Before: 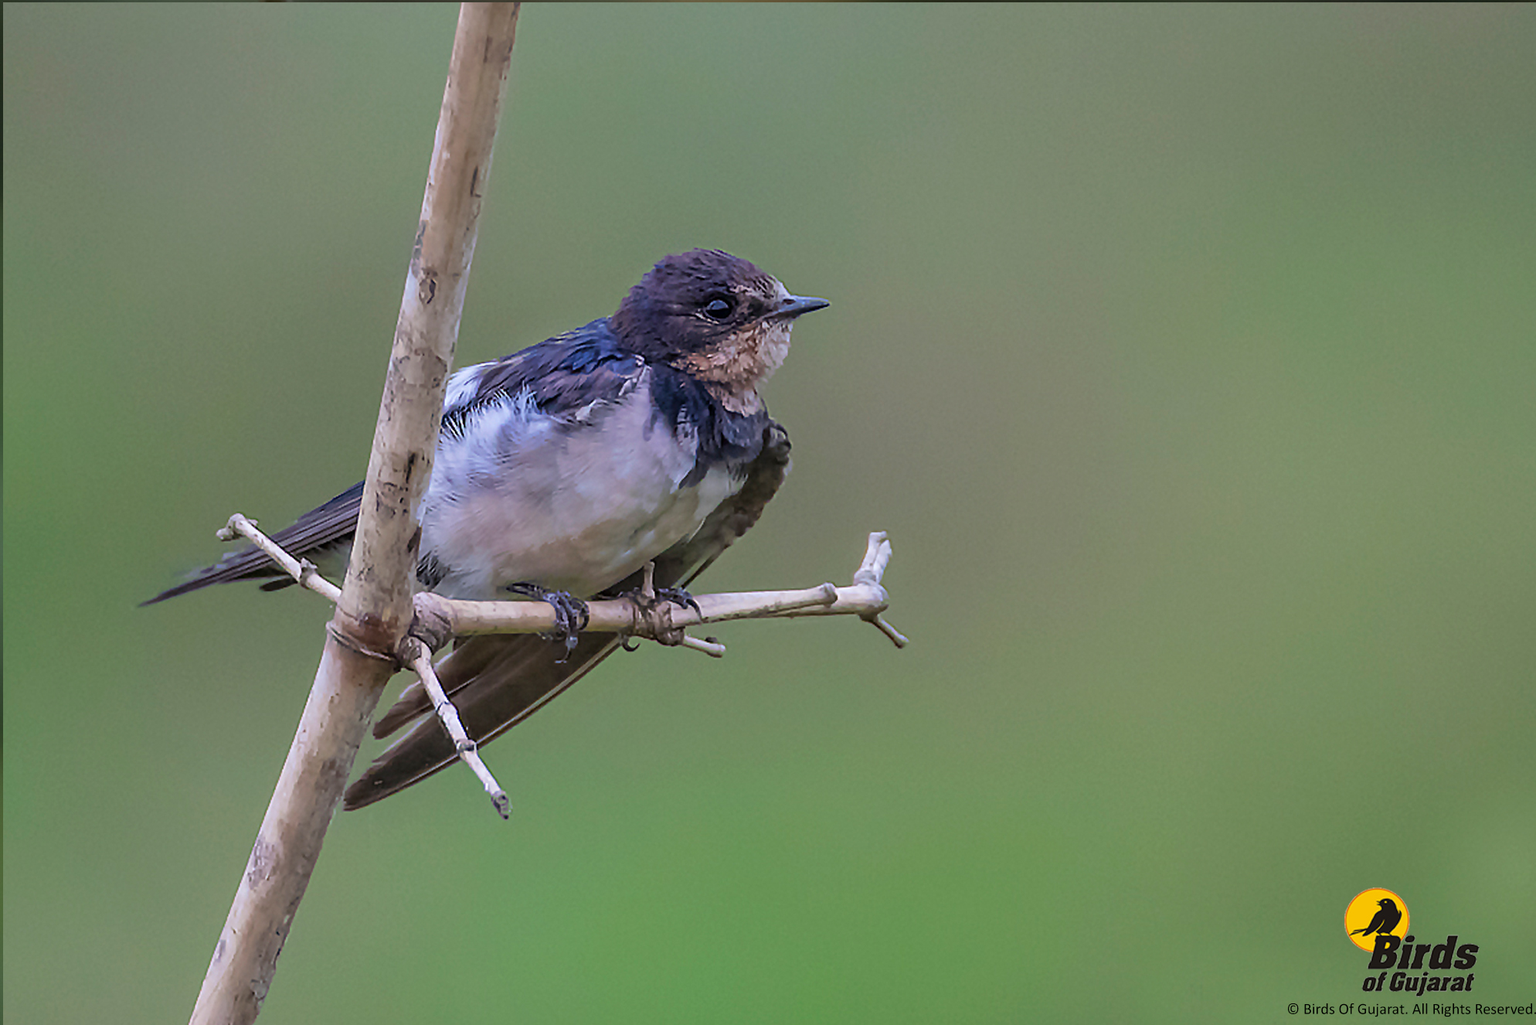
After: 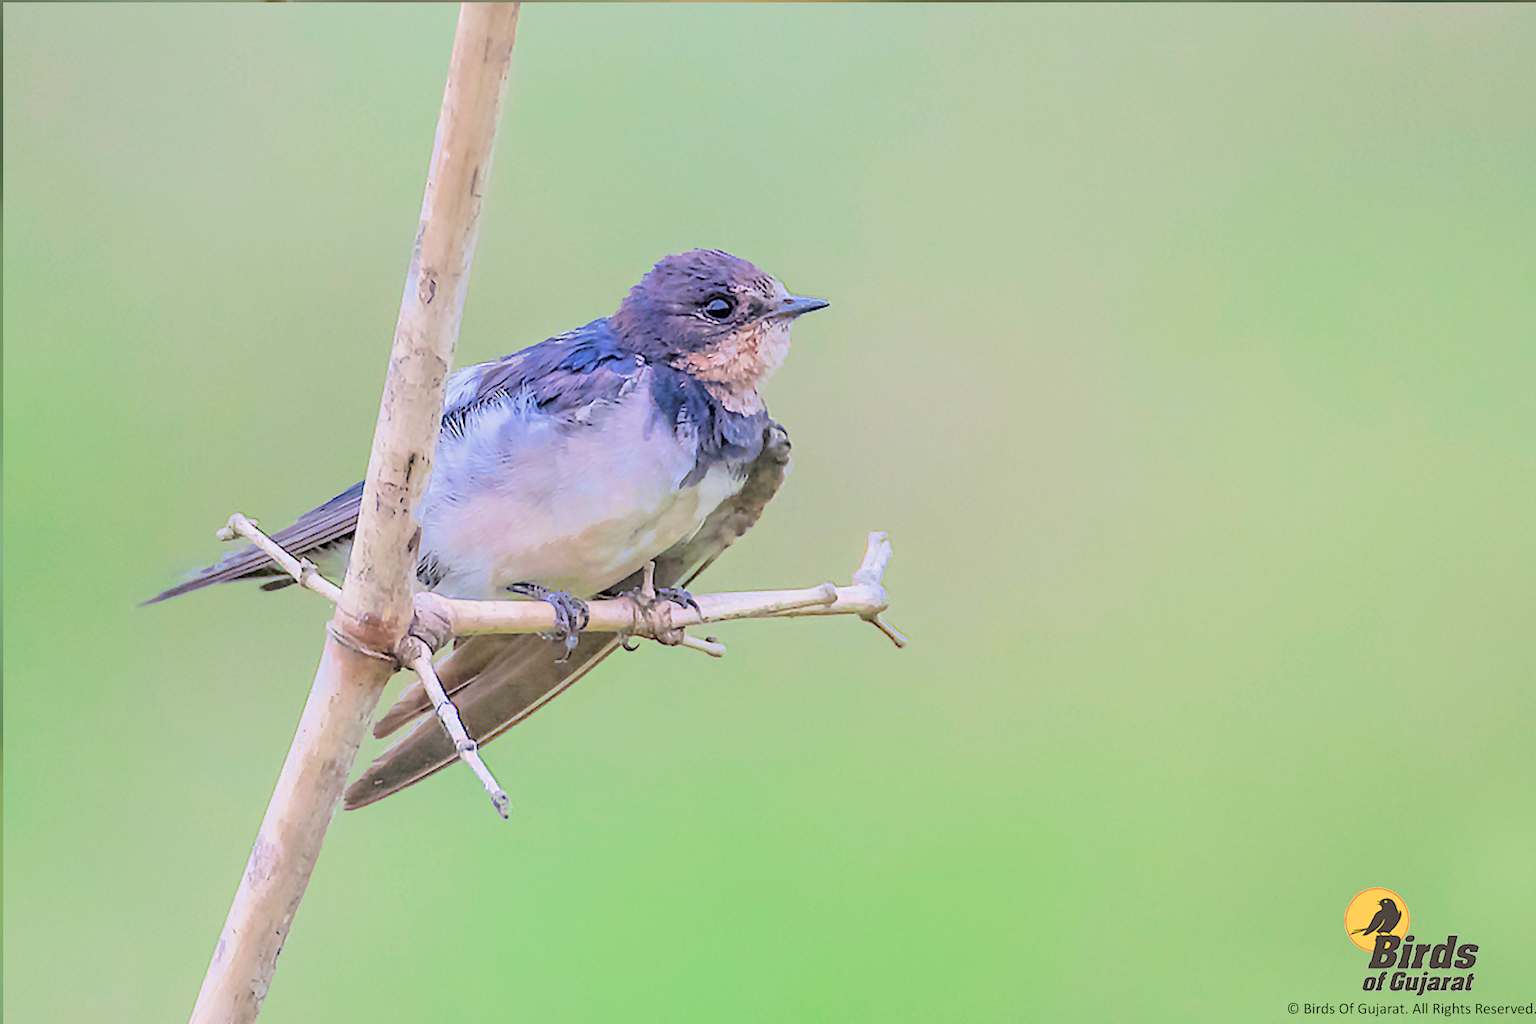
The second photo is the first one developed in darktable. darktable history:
filmic rgb: middle gray luminance 3.44%, black relative exposure -5.92 EV, white relative exposure 6.33 EV, threshold 6 EV, dynamic range scaling 22.4%, target black luminance 0%, hardness 2.33, latitude 45.85%, contrast 0.78, highlights saturation mix 100%, shadows ↔ highlights balance 0.033%, add noise in highlights 0, preserve chrominance max RGB, color science v3 (2019), use custom middle-gray values true, iterations of high-quality reconstruction 0, contrast in highlights soft, enable highlight reconstruction true
